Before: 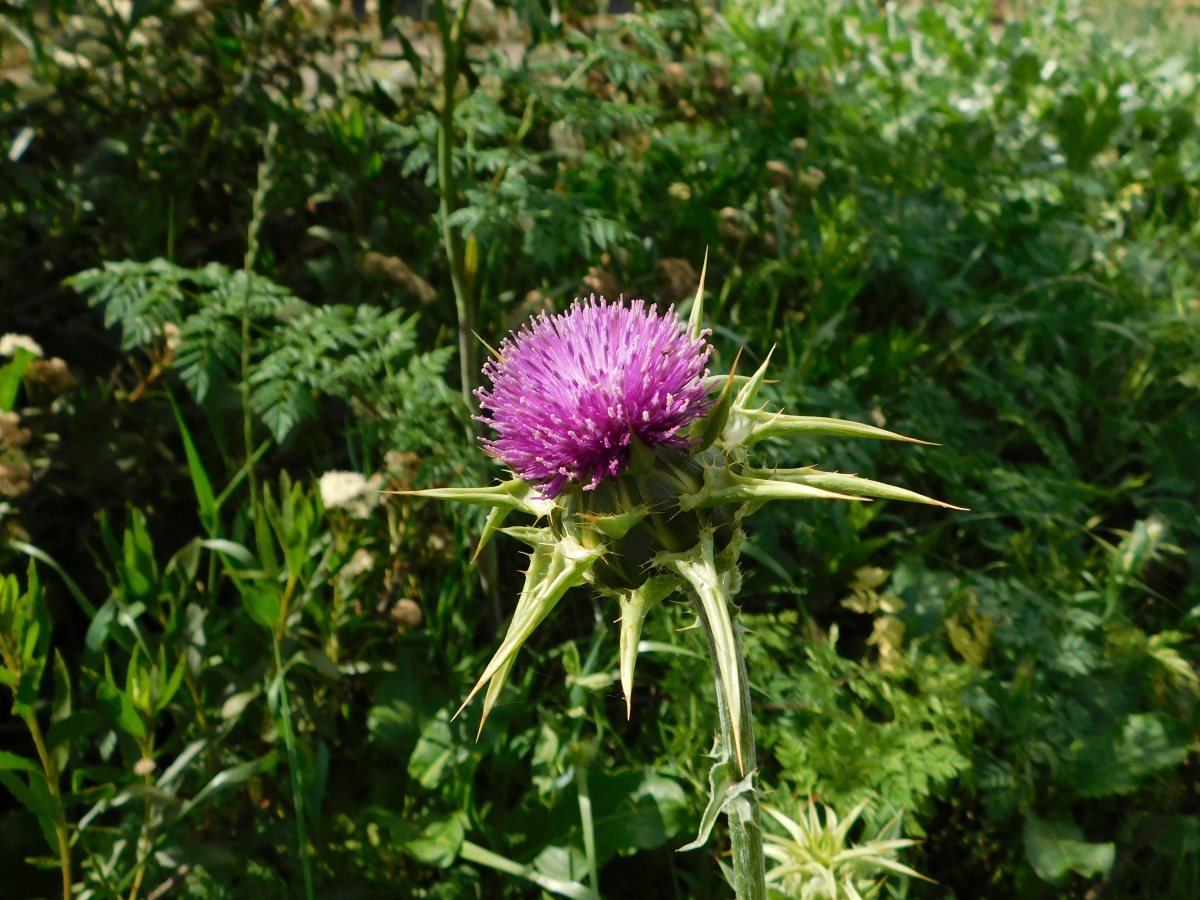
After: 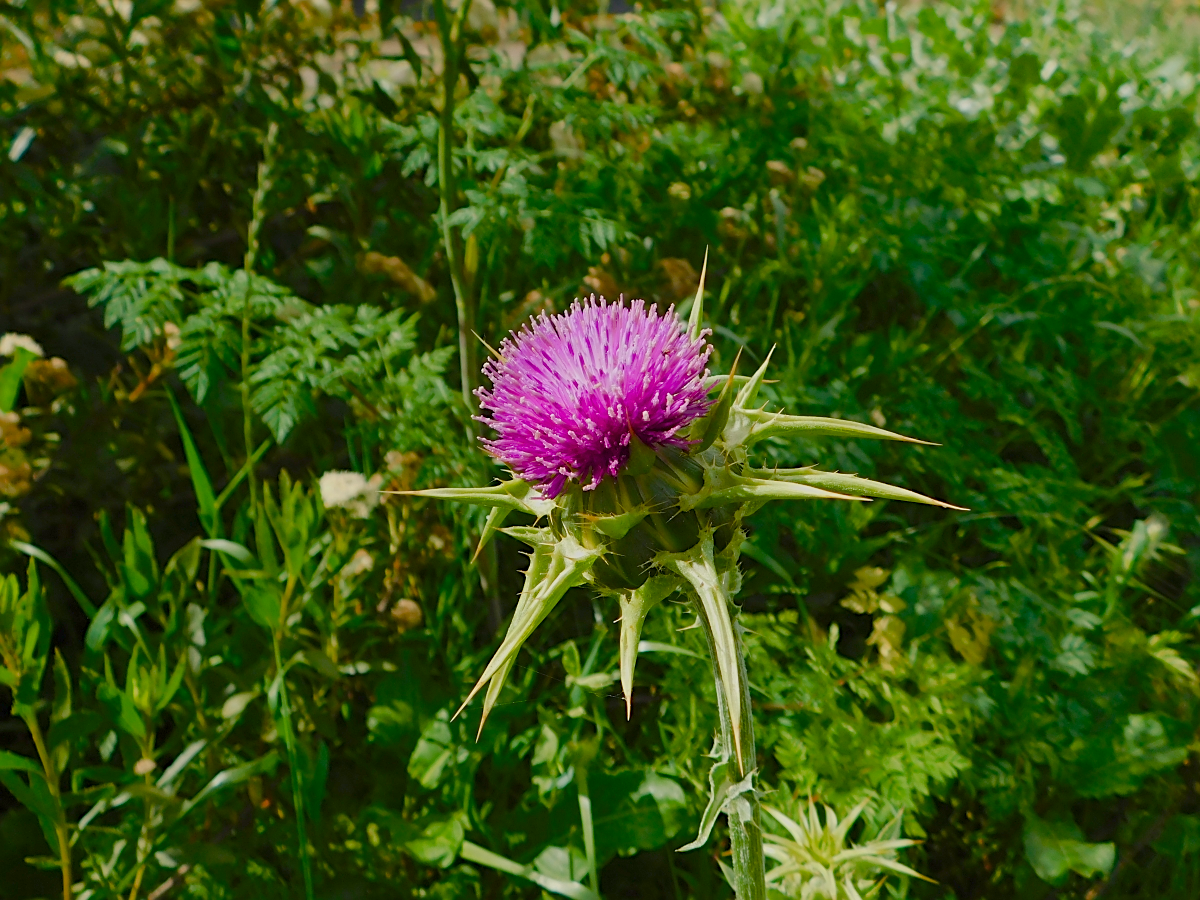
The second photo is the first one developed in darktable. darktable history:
sharpen: on, module defaults
color balance rgb: perceptual saturation grading › global saturation 20%, perceptual saturation grading › highlights -25.603%, perceptual saturation grading › shadows 24.272%, global vibrance 23.825%, contrast -25.363%
